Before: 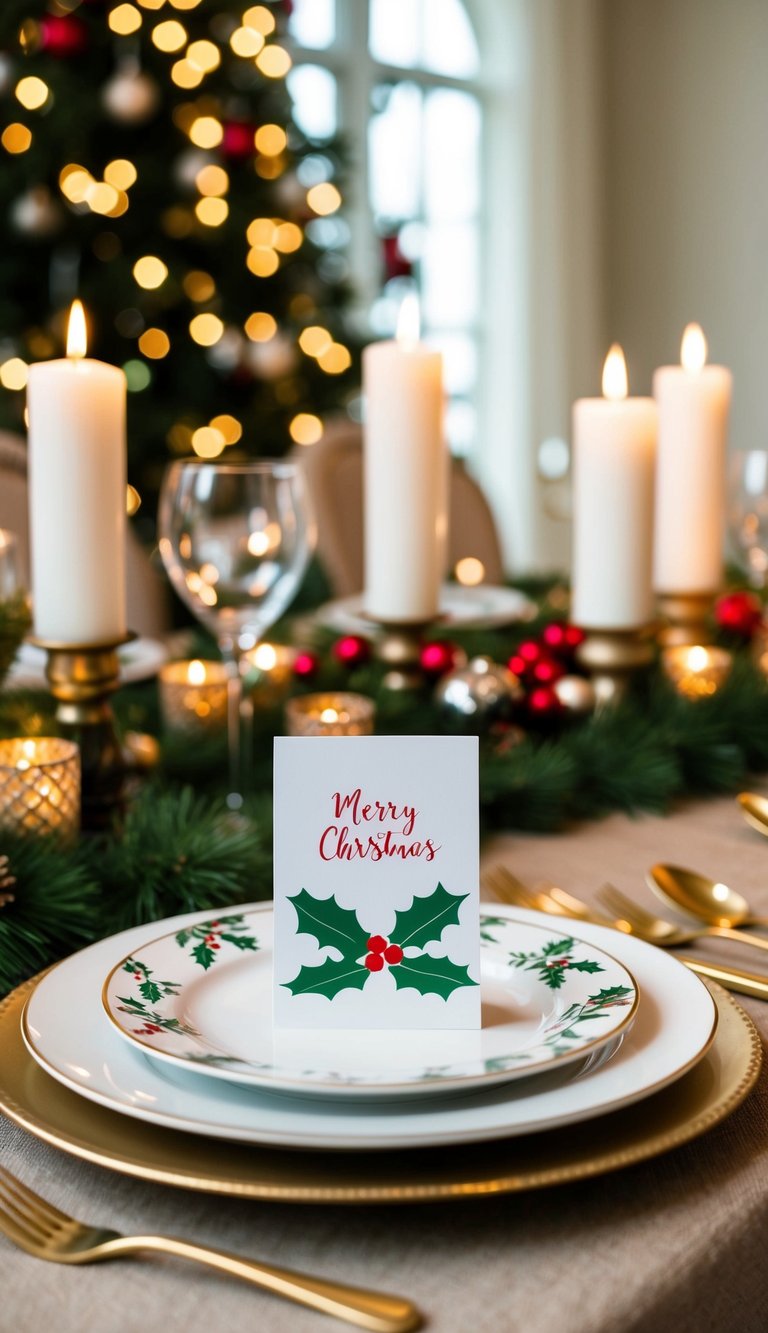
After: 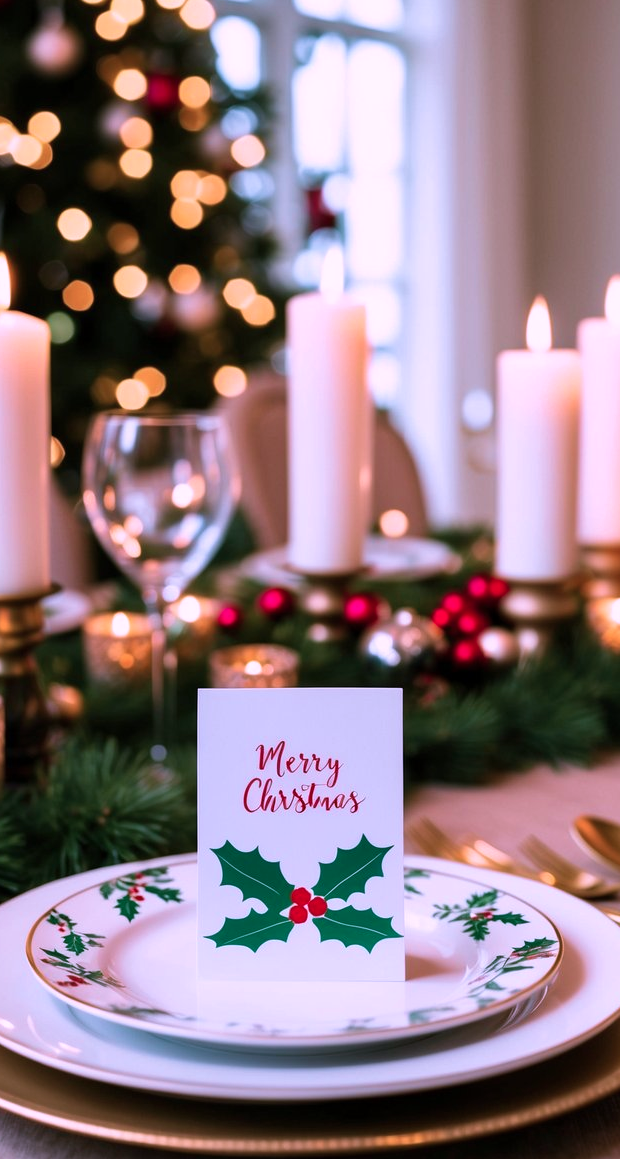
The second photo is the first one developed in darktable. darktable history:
velvia: on, module defaults
crop: left 9.945%, top 3.631%, right 9.203%, bottom 9.376%
exposure: exposure -0.041 EV, compensate highlight preservation false
color correction: highlights a* 15.14, highlights b* -25.42
